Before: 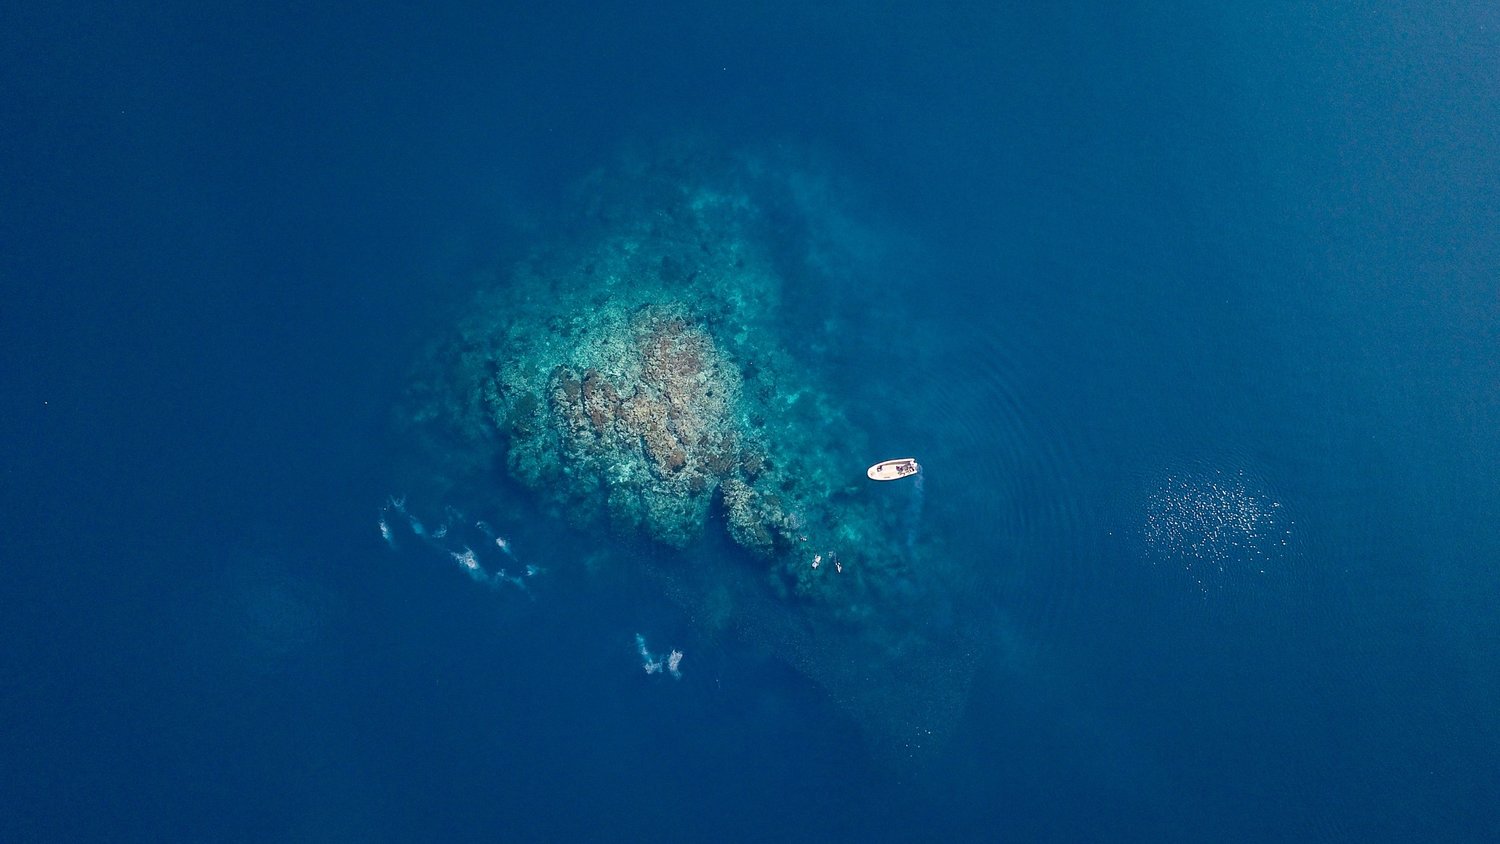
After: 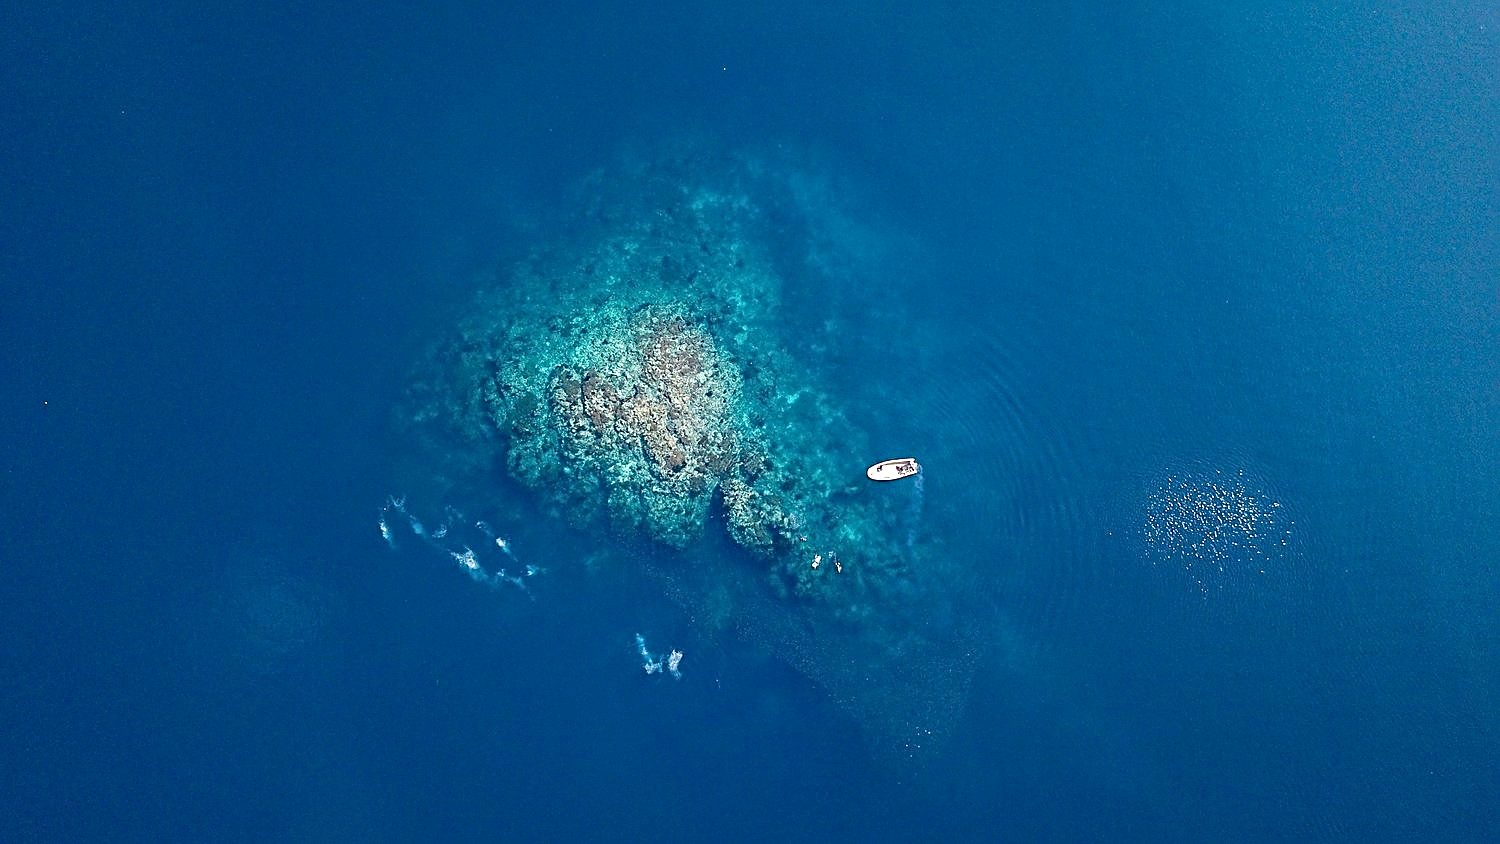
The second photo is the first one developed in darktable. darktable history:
sharpen: radius 2.798, amount 0.703
exposure: black level correction 0.001, exposure 0.498 EV, compensate highlight preservation false
